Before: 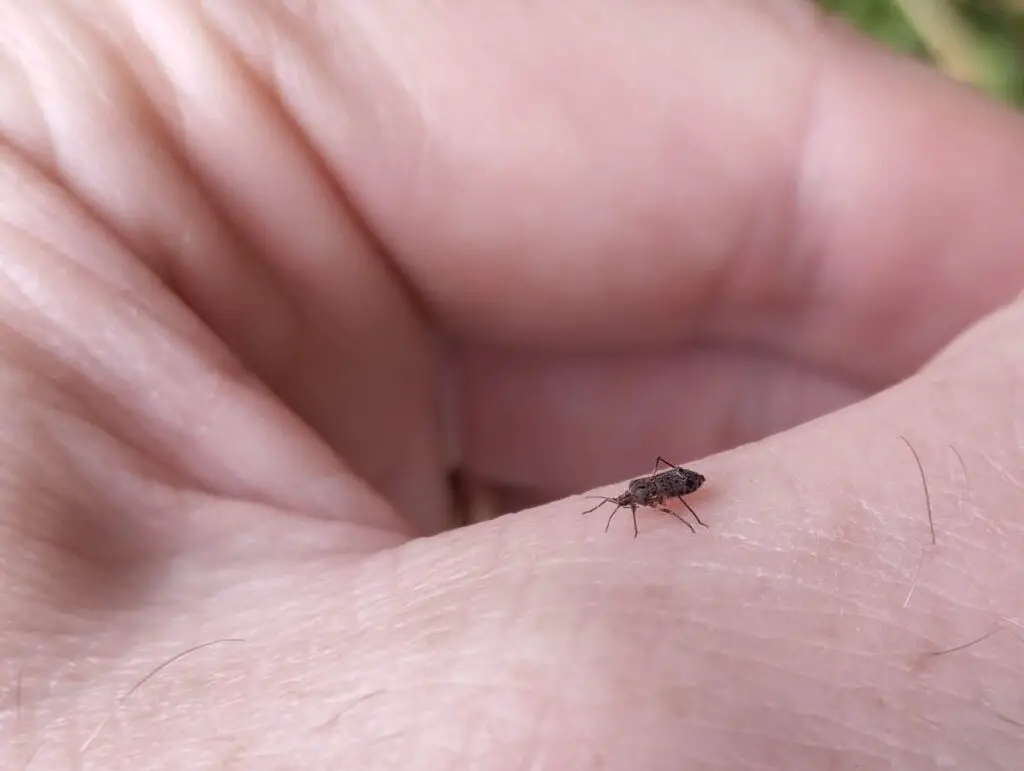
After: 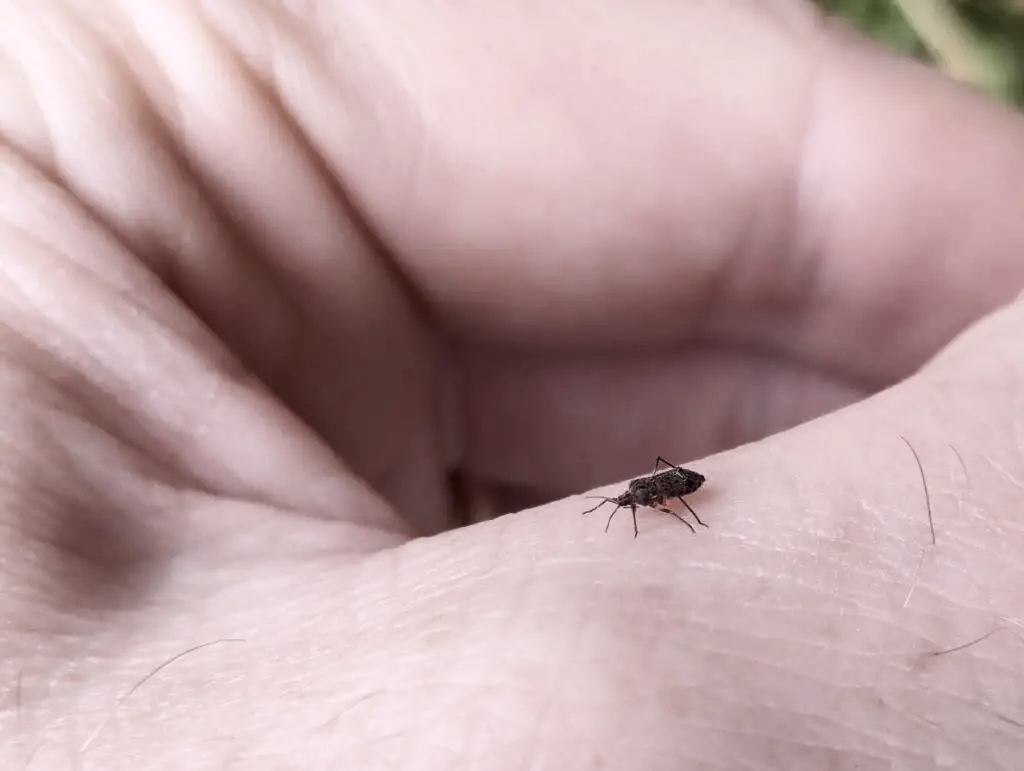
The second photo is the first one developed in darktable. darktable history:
exposure: black level correction 0.002, compensate highlight preservation false
contrast brightness saturation: contrast 0.25, saturation -0.31
